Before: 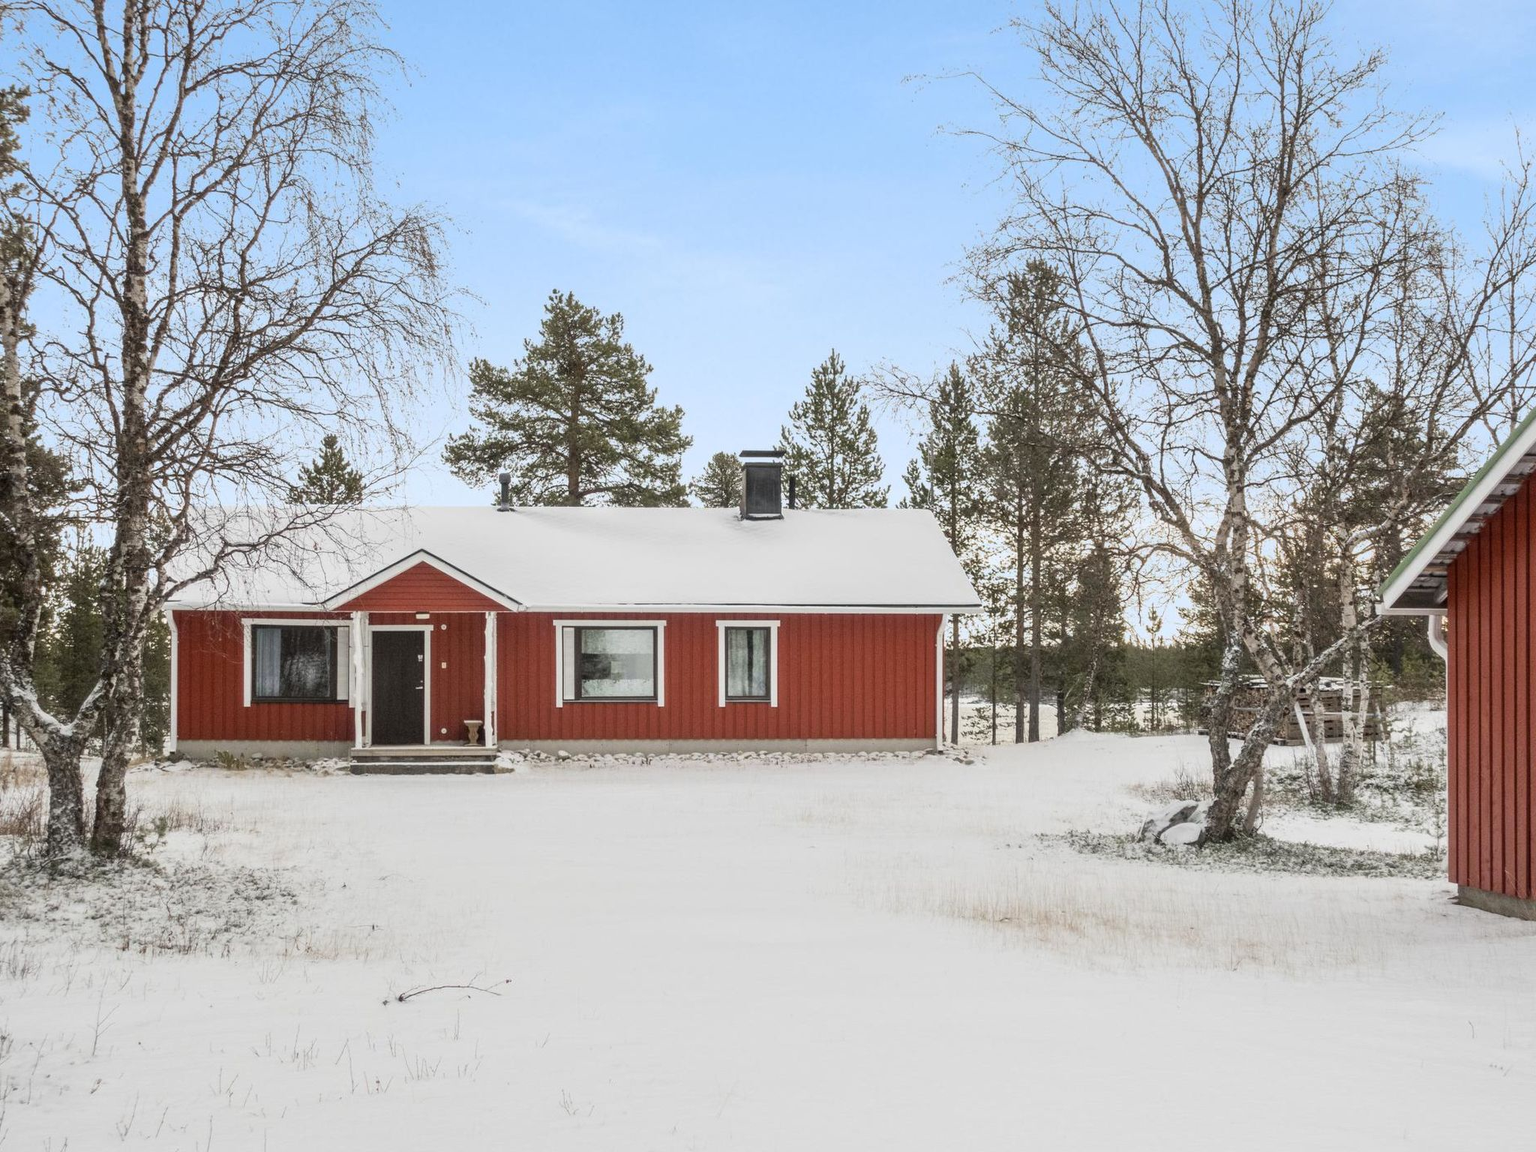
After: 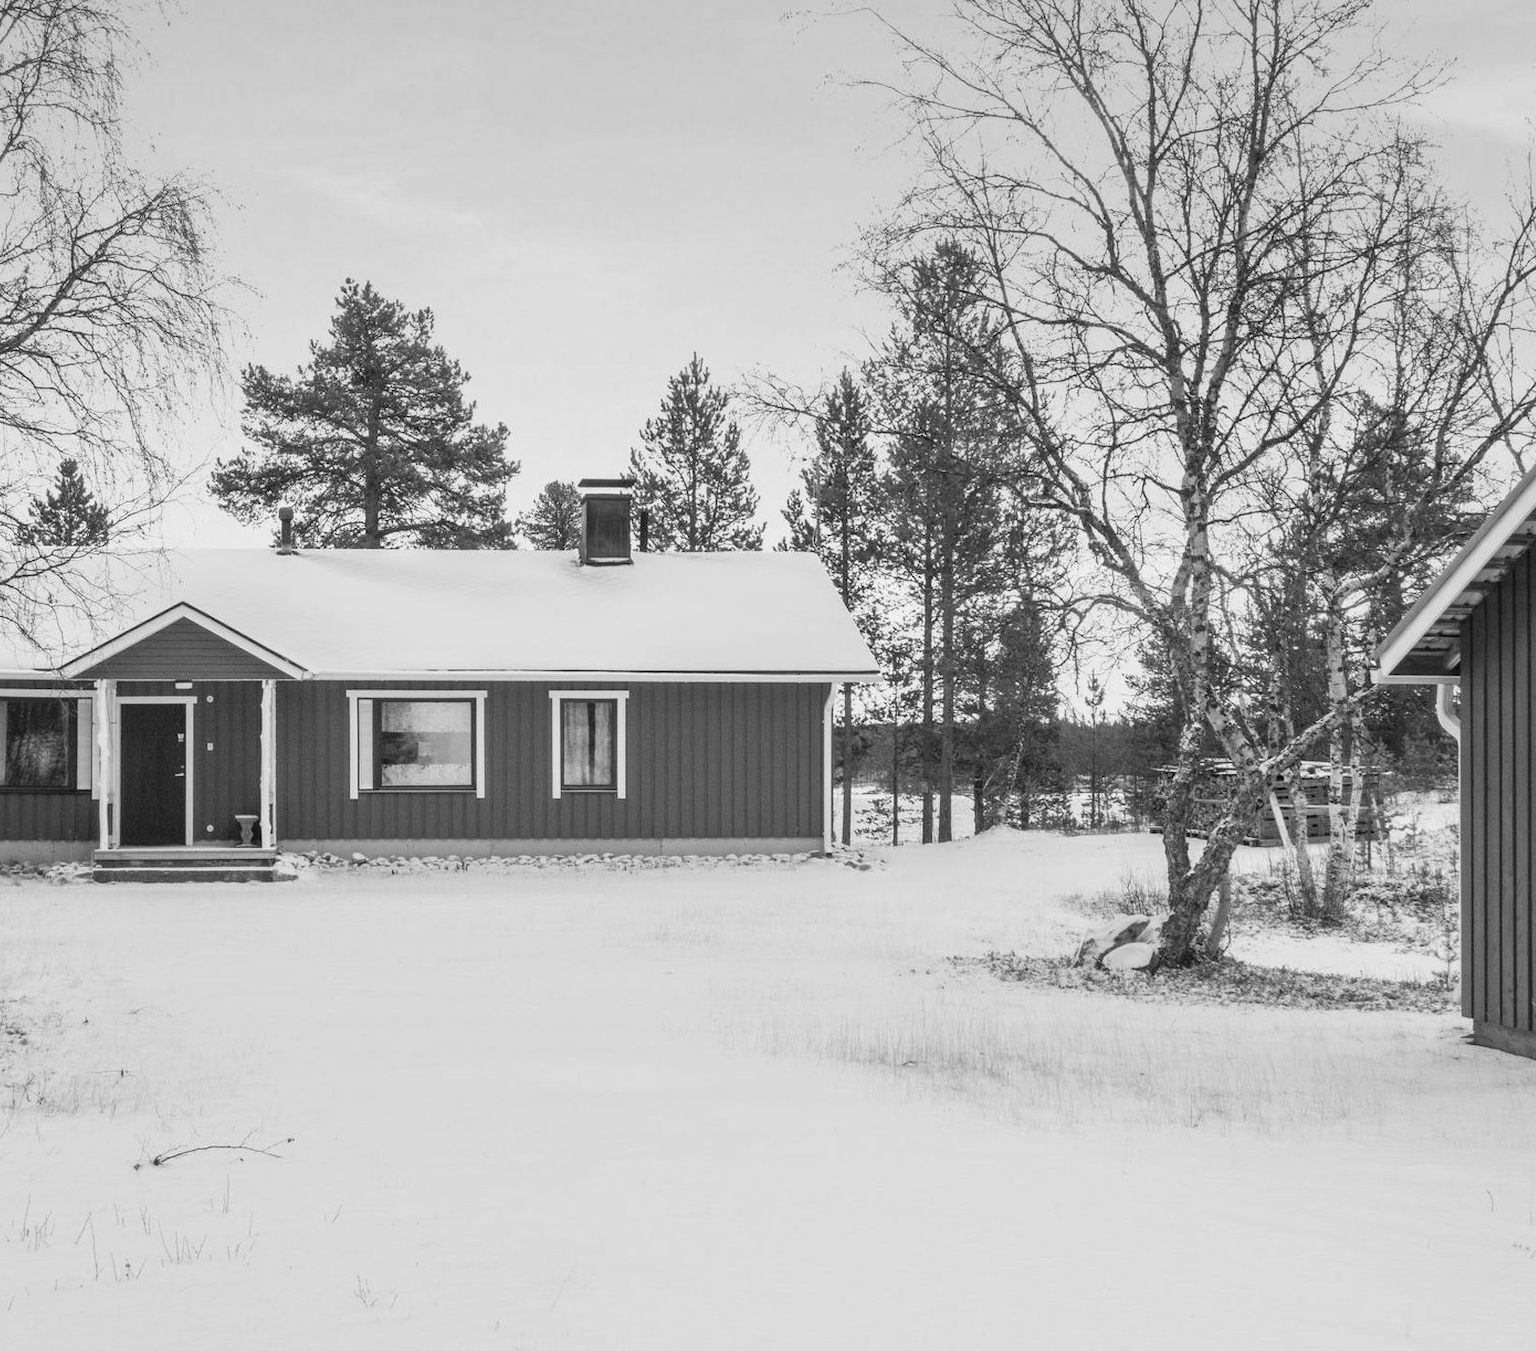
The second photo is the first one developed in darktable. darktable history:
exposure: compensate highlight preservation false
crop and rotate: left 17.959%, top 5.771%, right 1.742%
monochrome: on, module defaults
